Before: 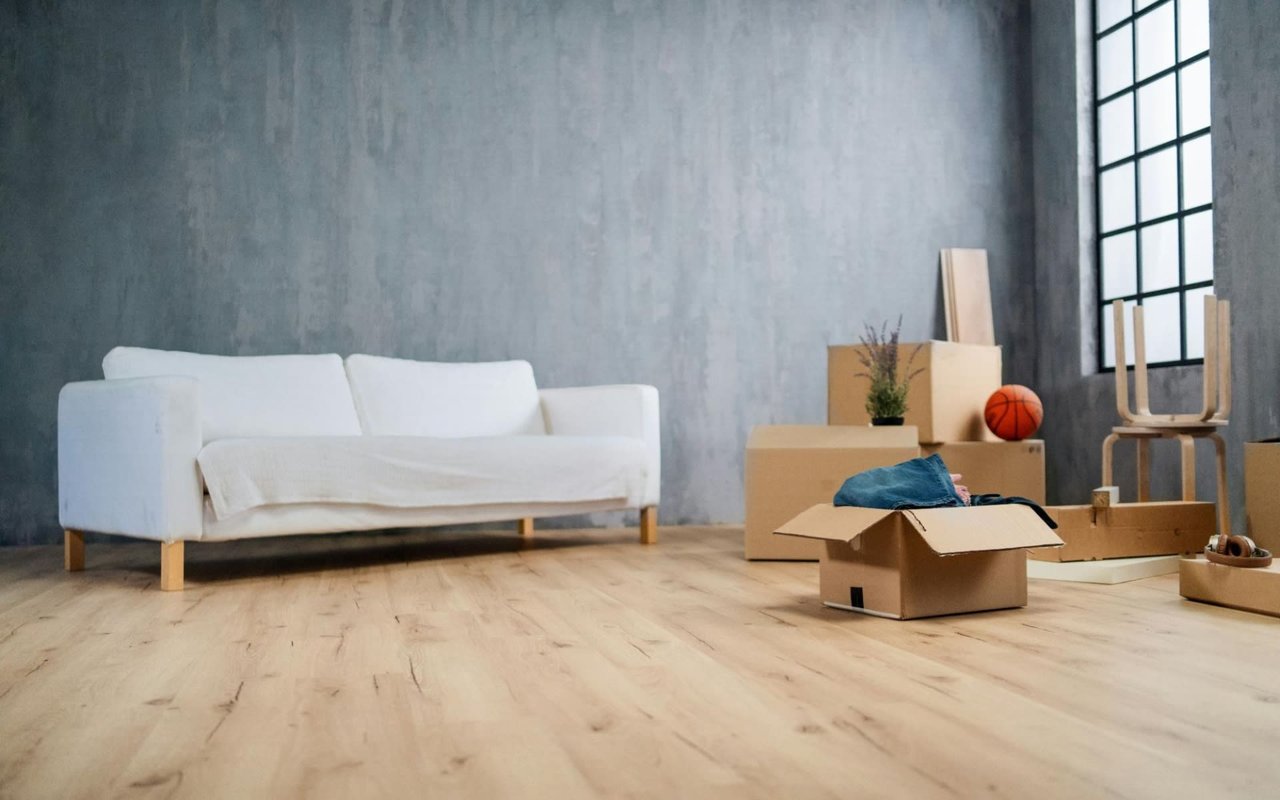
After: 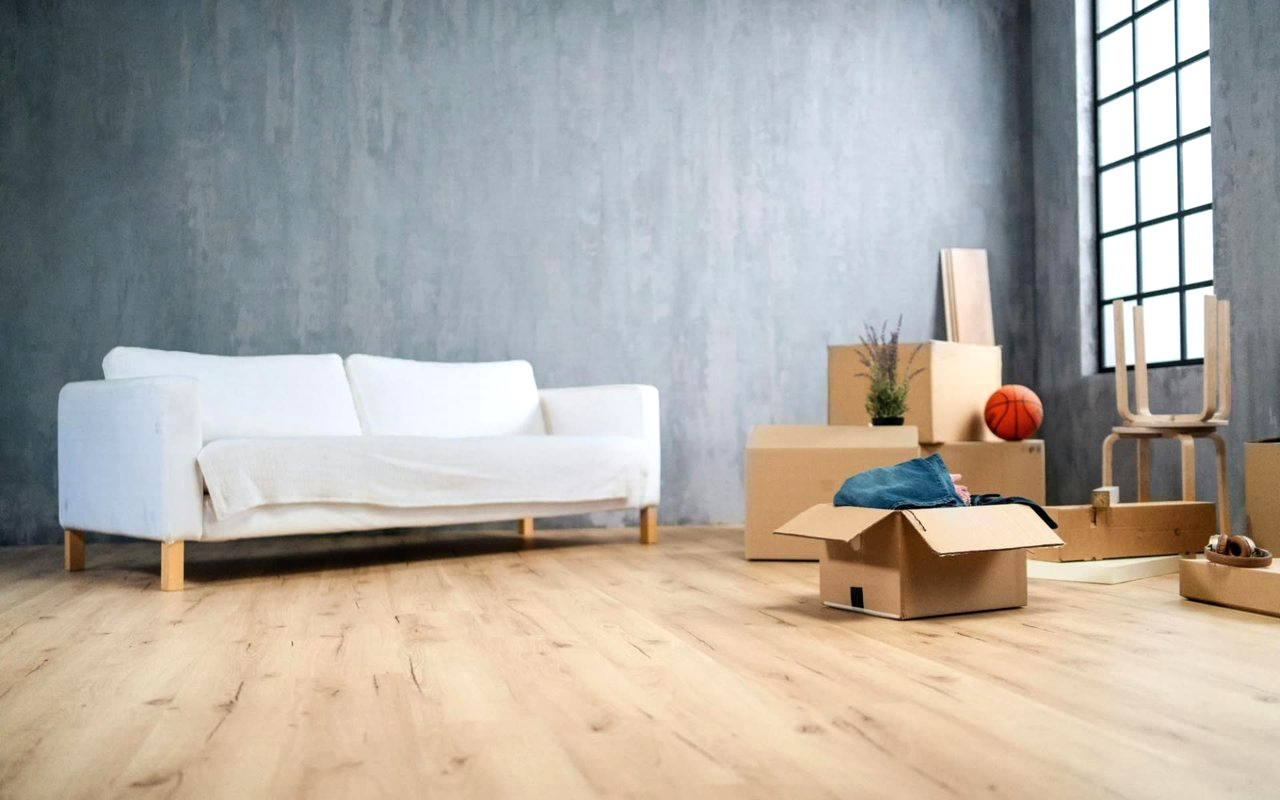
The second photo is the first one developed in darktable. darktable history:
tone equalizer: -8 EV -0.433 EV, -7 EV -0.37 EV, -6 EV -0.359 EV, -5 EV -0.194 EV, -3 EV 0.213 EV, -2 EV 0.36 EV, -1 EV 0.372 EV, +0 EV 0.404 EV
